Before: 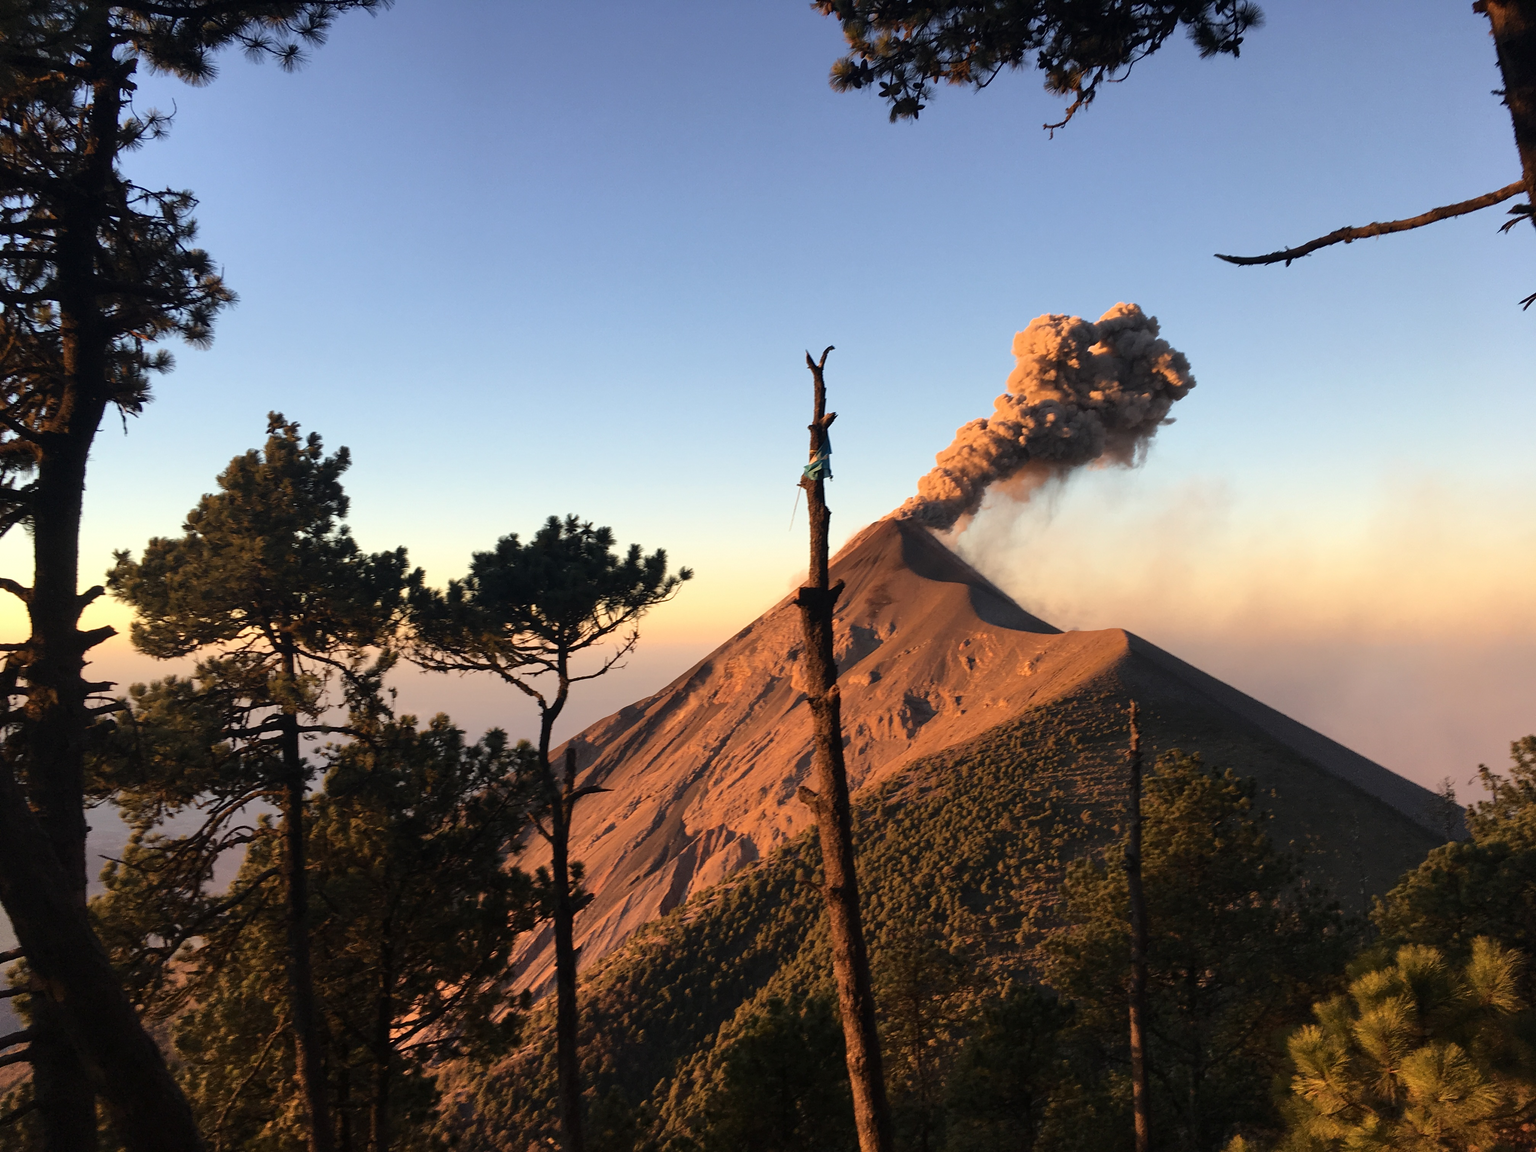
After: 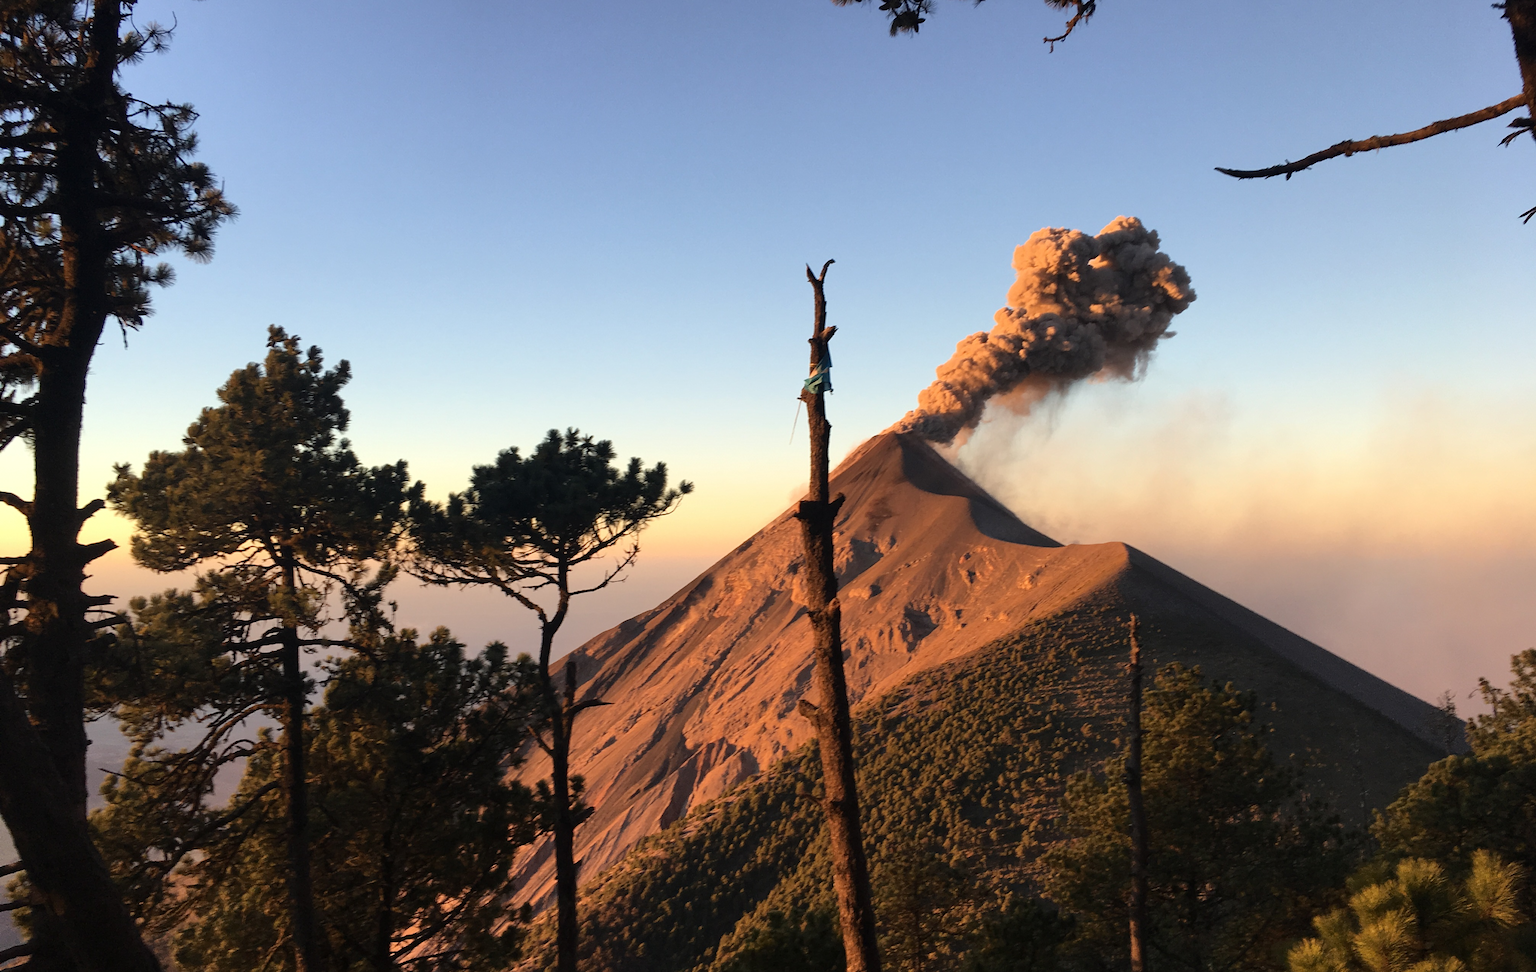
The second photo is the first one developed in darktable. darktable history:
crop: top 7.564%, bottom 7.945%
